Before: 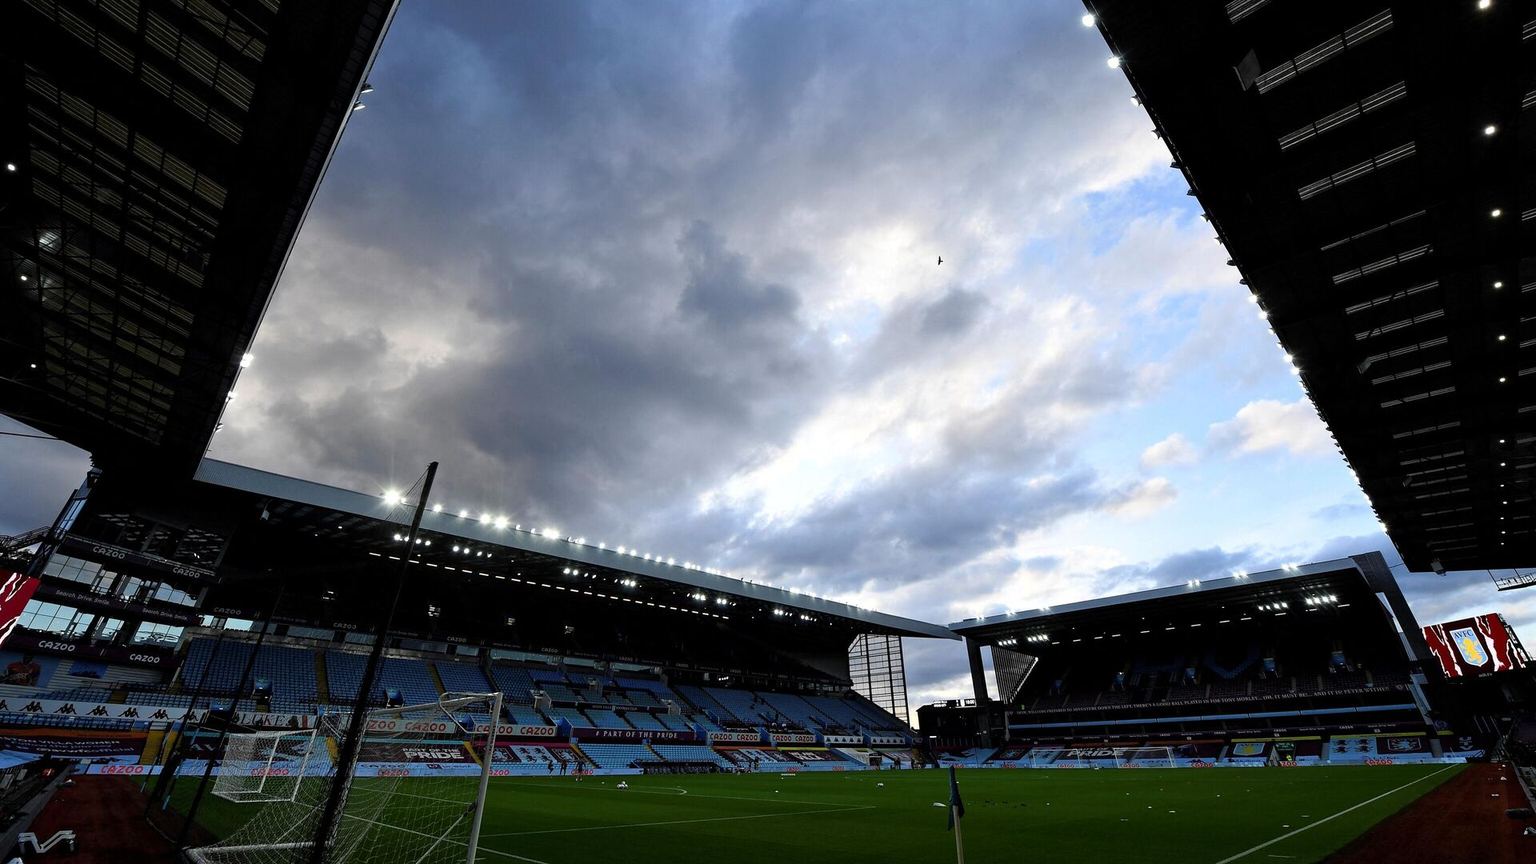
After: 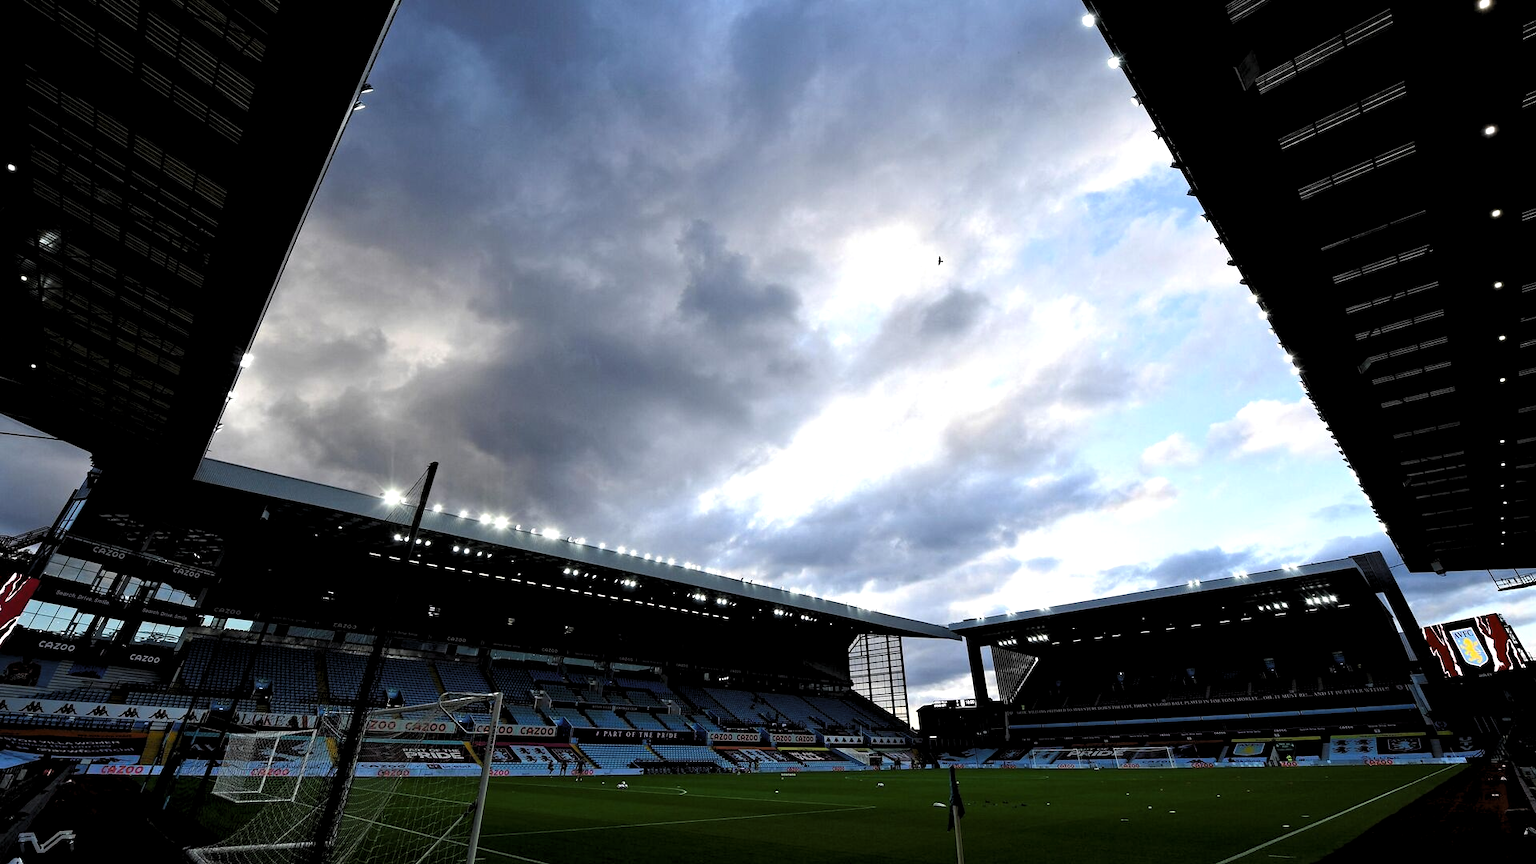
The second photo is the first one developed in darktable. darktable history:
exposure: black level correction 0, compensate highlight preservation false
levels: levels [0.062, 0.494, 0.925]
